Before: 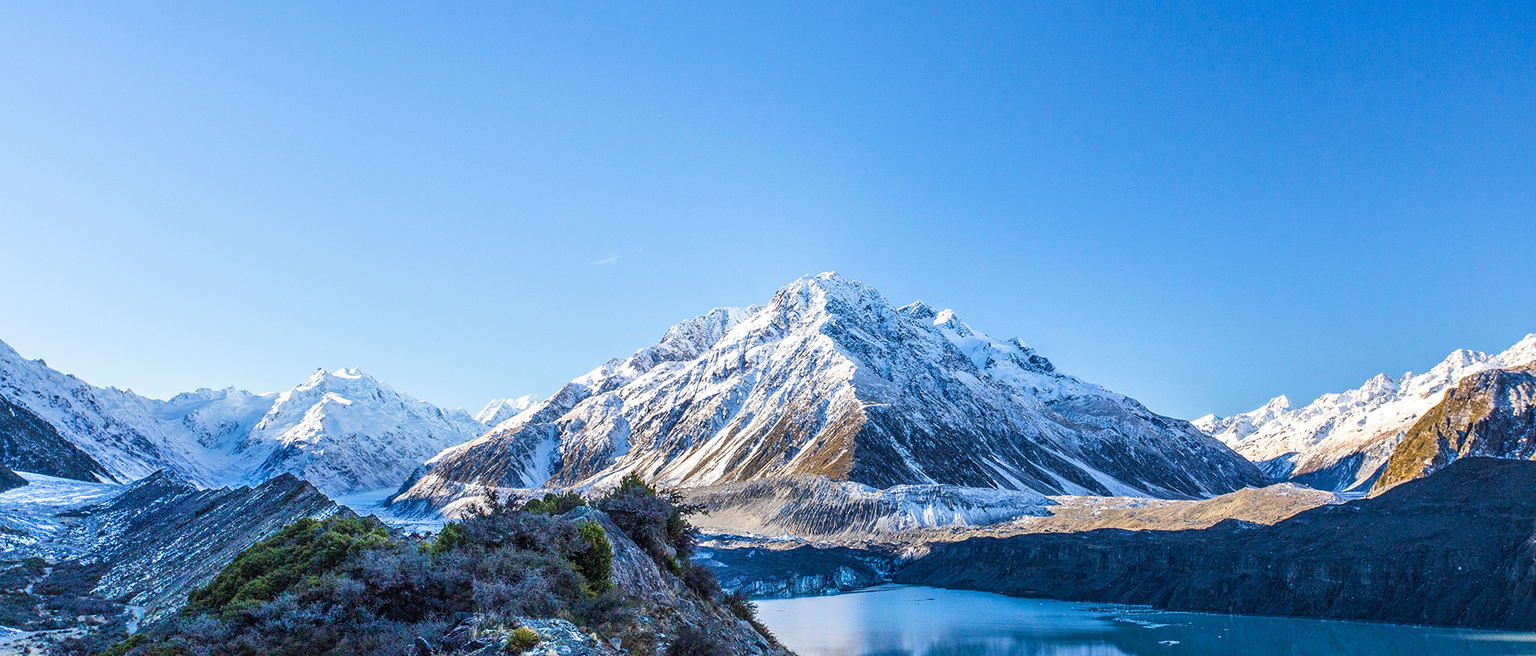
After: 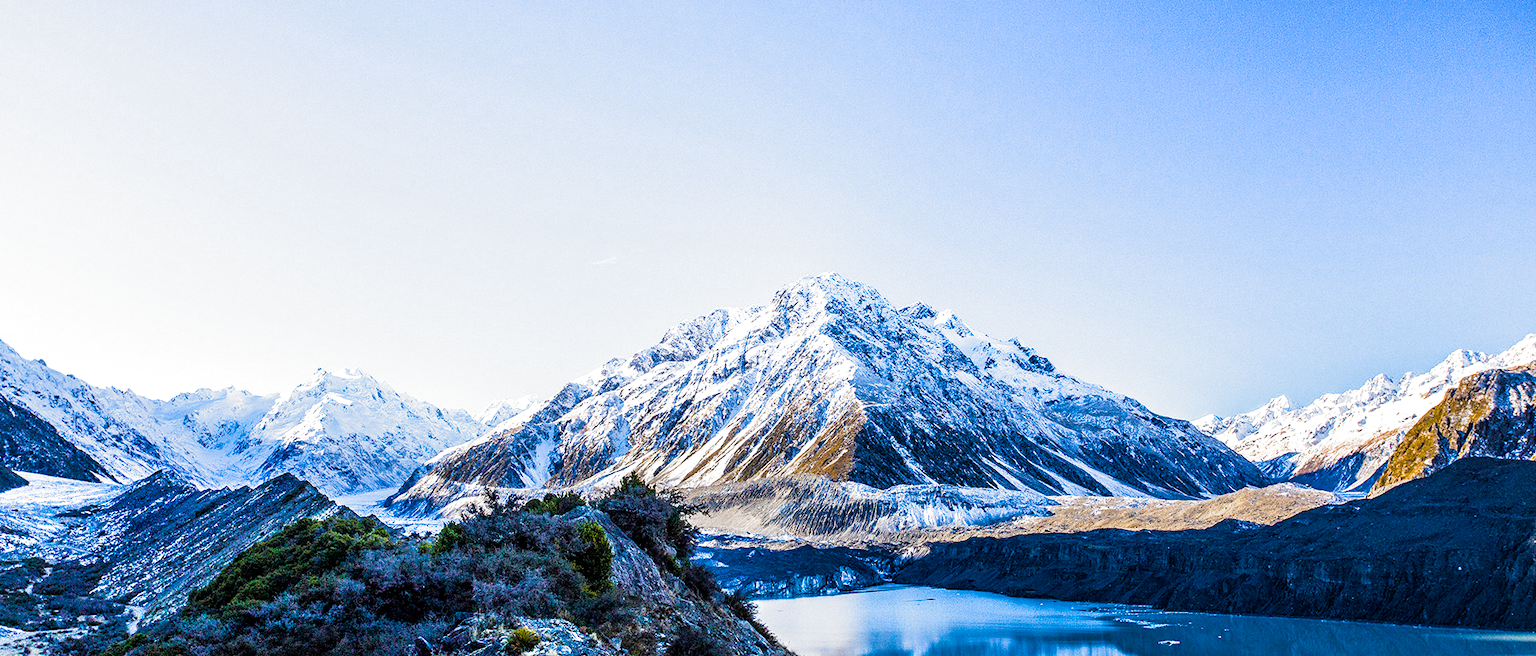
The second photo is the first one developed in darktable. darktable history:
filmic rgb: black relative exposure -8.2 EV, white relative exposure 2.2 EV, threshold 3 EV, hardness 7.11, latitude 75%, contrast 1.325, highlights saturation mix -2%, shadows ↔ highlights balance 30%, preserve chrominance RGB euclidean norm, color science v5 (2021), contrast in shadows safe, contrast in highlights safe, enable highlight reconstruction true
color balance rgb: linear chroma grading › global chroma 15%, perceptual saturation grading › global saturation 30%
